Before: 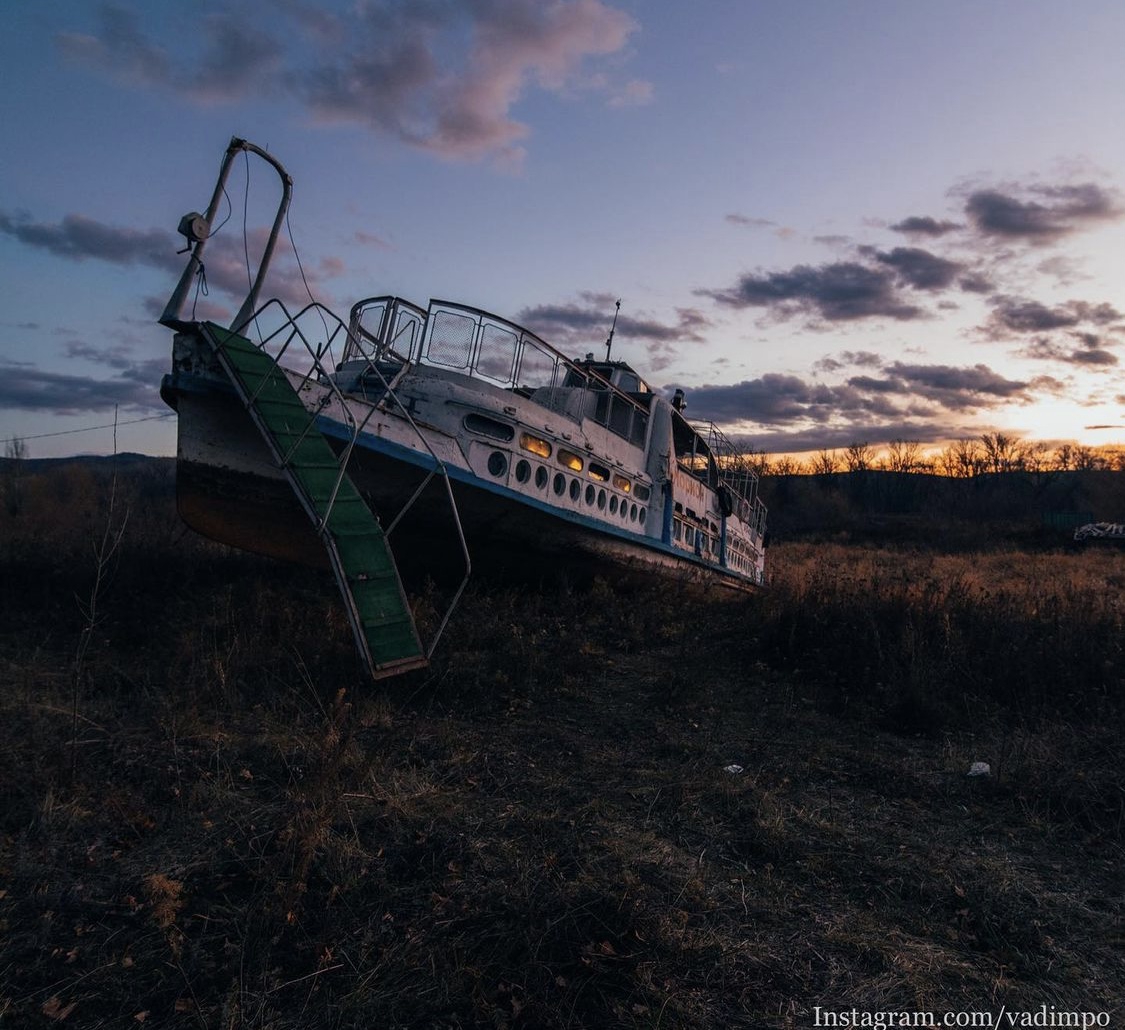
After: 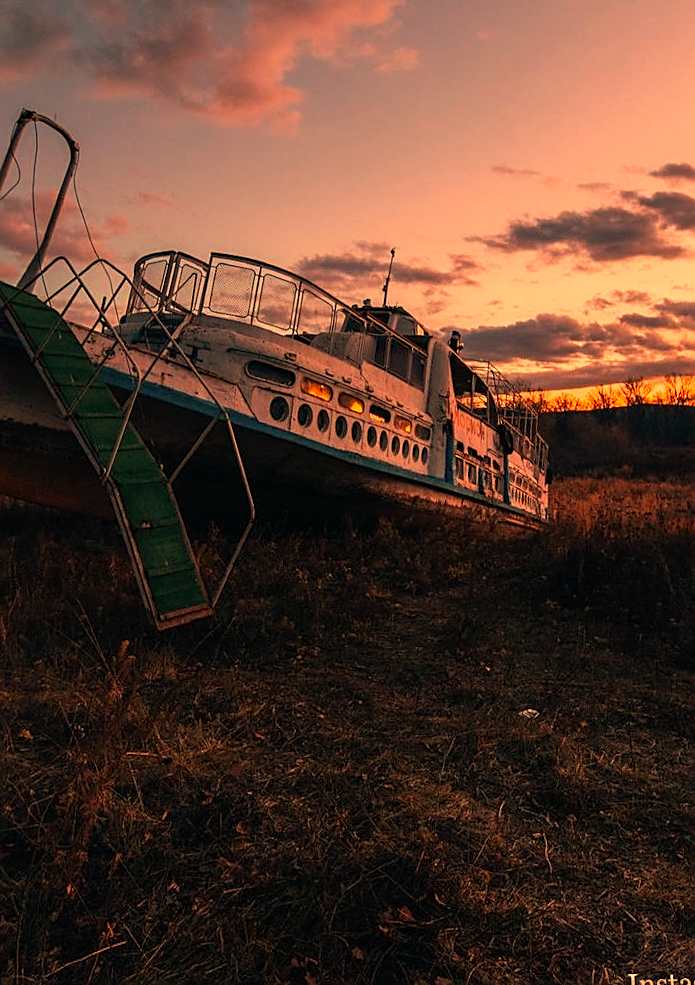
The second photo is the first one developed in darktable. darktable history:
white balance: red 1.467, blue 0.684
rotate and perspective: rotation -1.68°, lens shift (vertical) -0.146, crop left 0.049, crop right 0.912, crop top 0.032, crop bottom 0.96
crop and rotate: left 17.732%, right 15.423%
sharpen: on, module defaults
